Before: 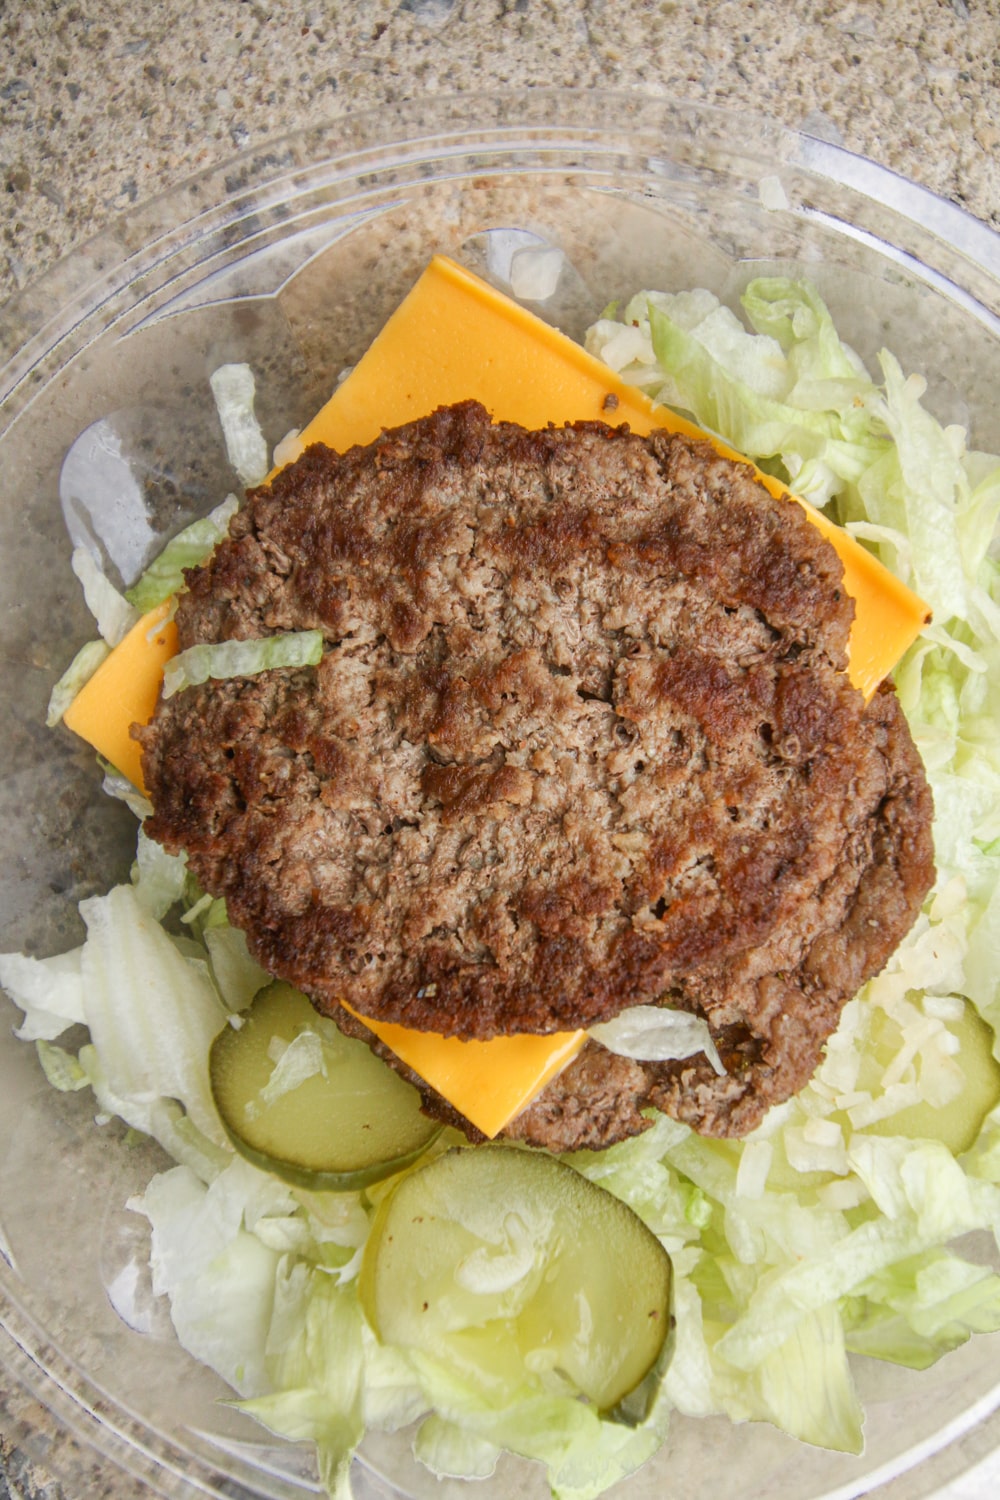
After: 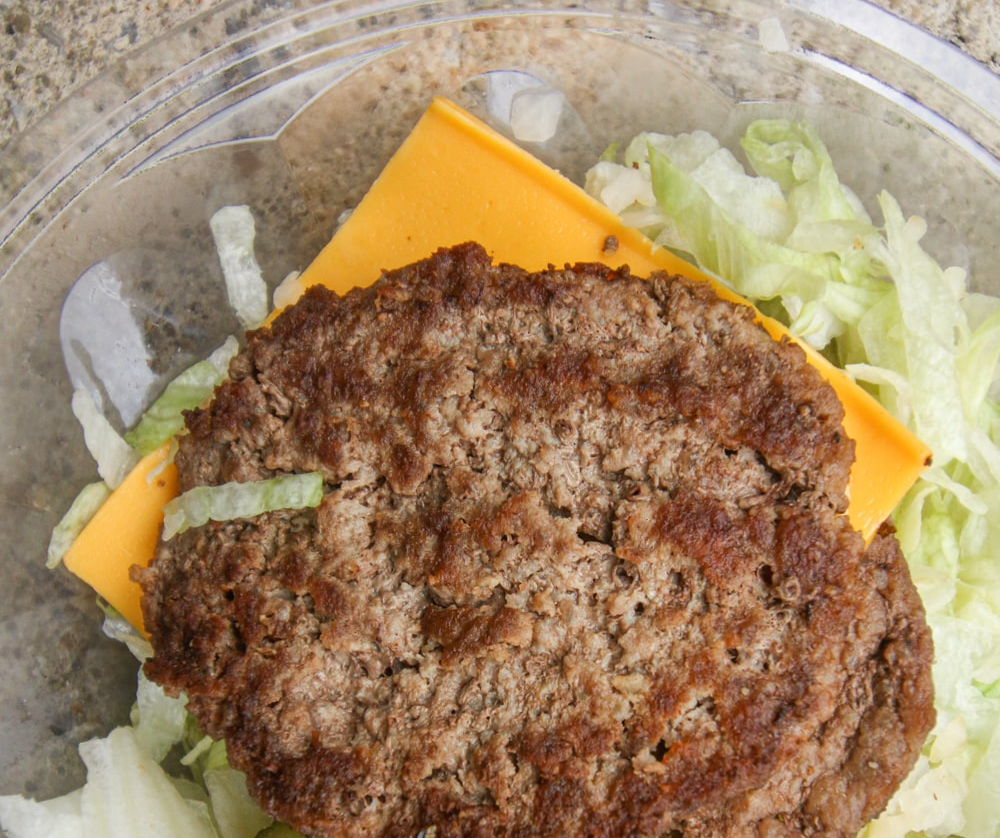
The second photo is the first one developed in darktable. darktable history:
crop and rotate: top 10.548%, bottom 33.572%
color calibration: illuminant same as pipeline (D50), adaptation none (bypass), x 0.332, y 0.334, temperature 5003.28 K
